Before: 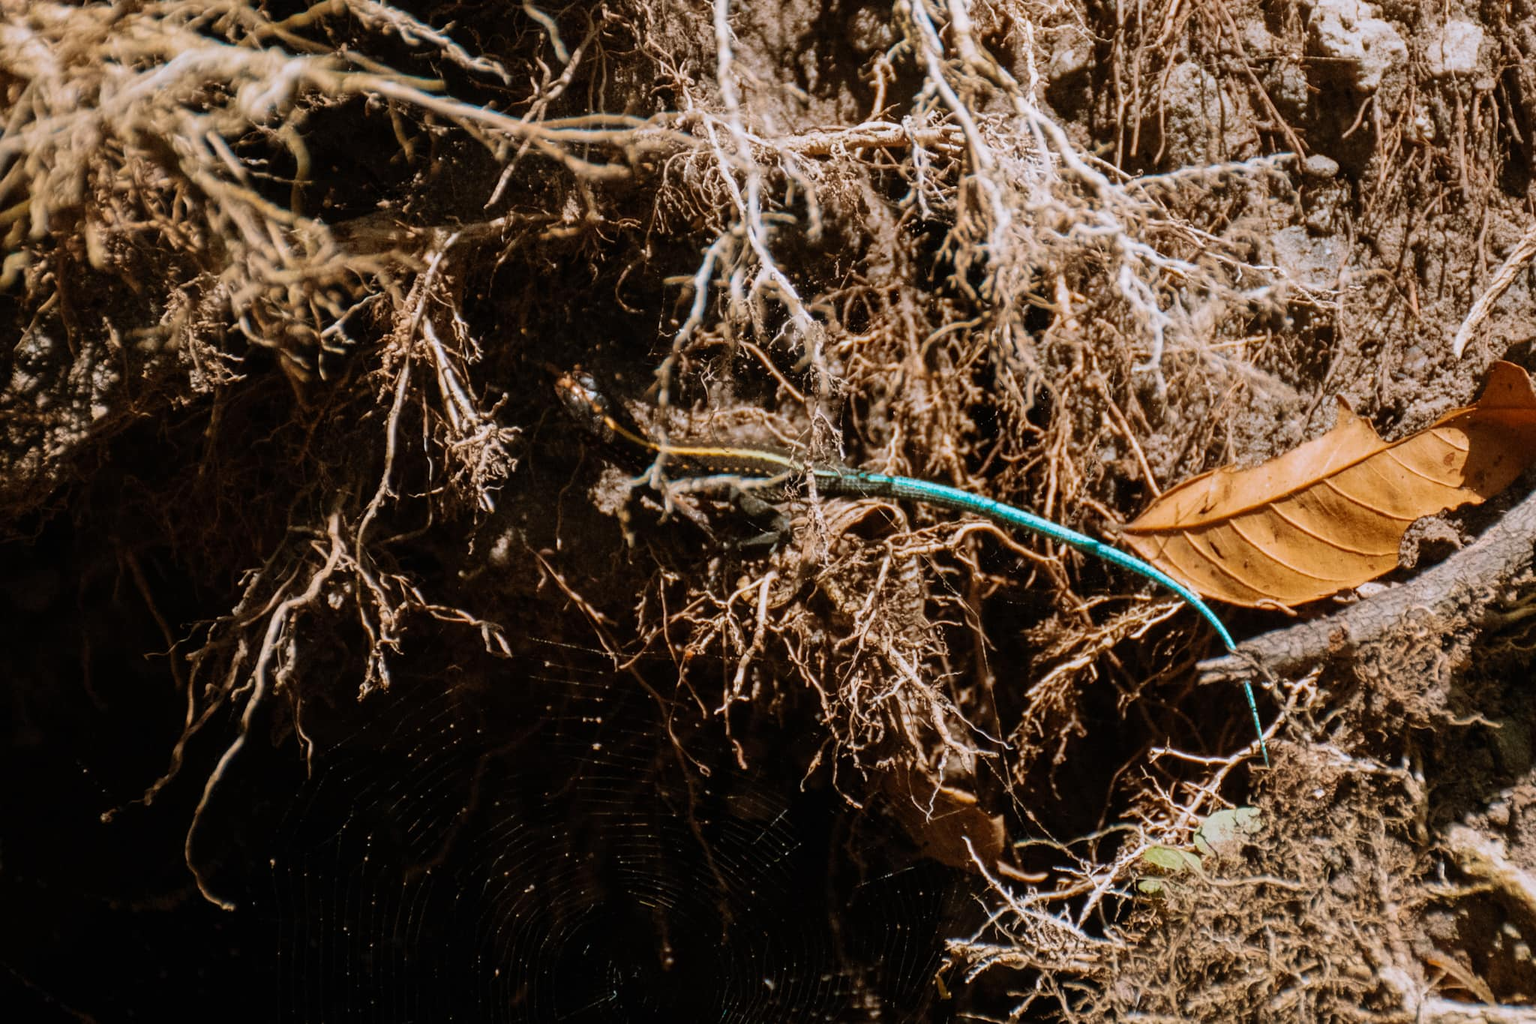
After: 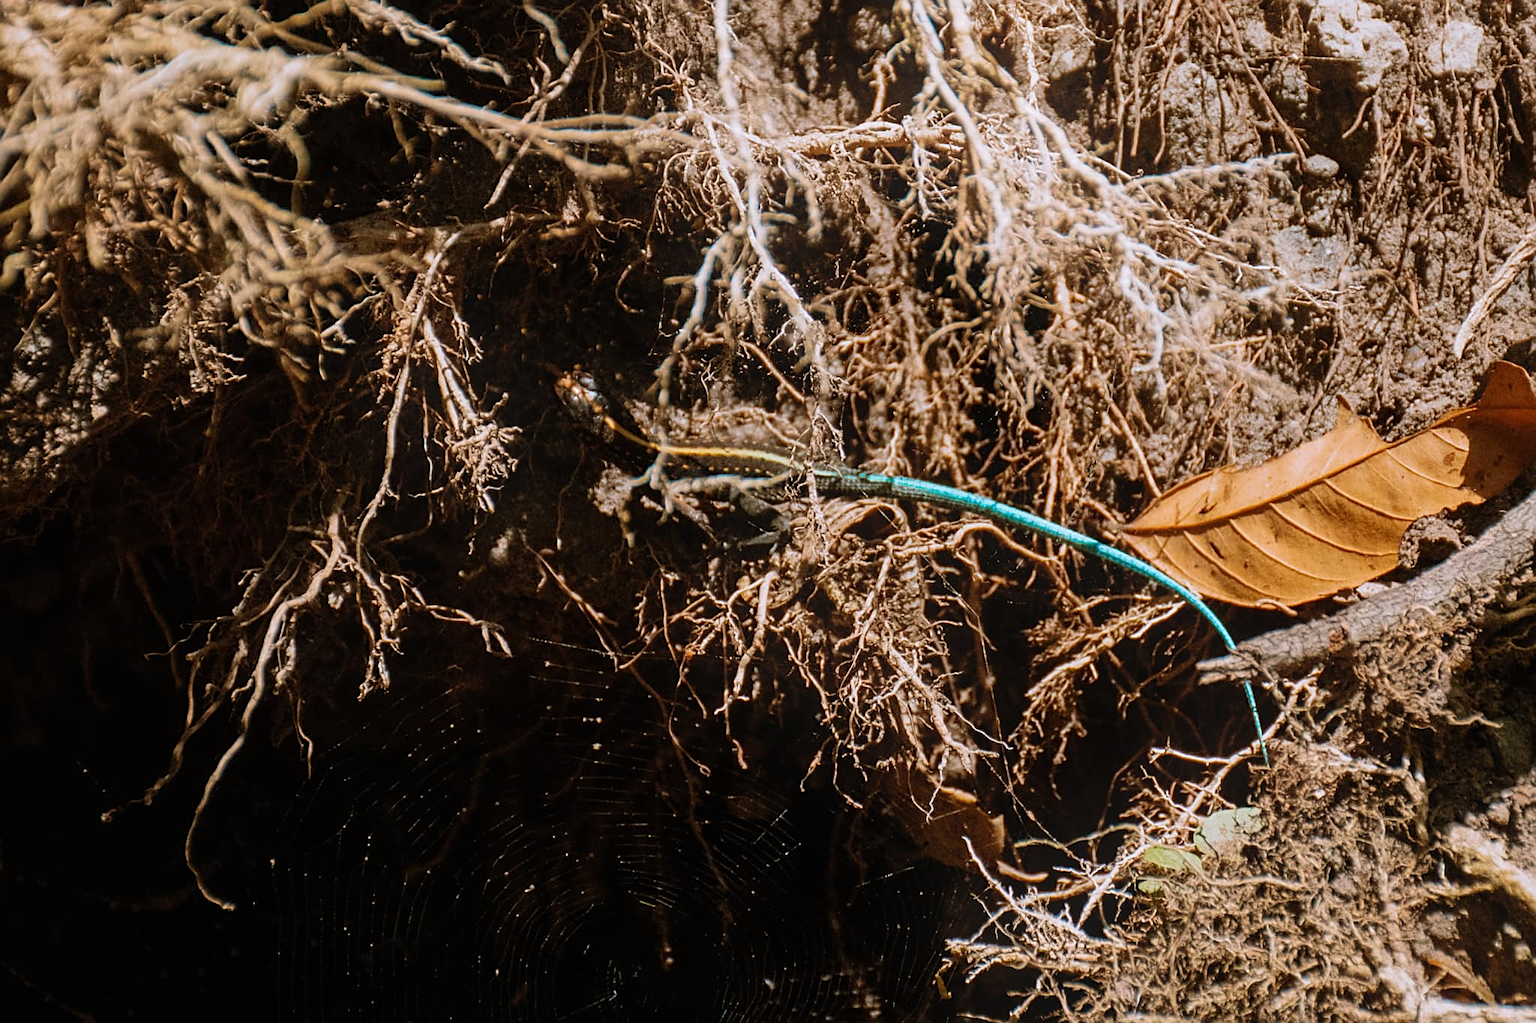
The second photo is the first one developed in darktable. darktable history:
sharpen: on, module defaults
bloom: size 16%, threshold 98%, strength 20%
color zones: curves: ch0 [(0, 0.5) (0.143, 0.5) (0.286, 0.5) (0.429, 0.5) (0.571, 0.5) (0.714, 0.476) (0.857, 0.5) (1, 0.5)]; ch2 [(0, 0.5) (0.143, 0.5) (0.286, 0.5) (0.429, 0.5) (0.571, 0.5) (0.714, 0.487) (0.857, 0.5) (1, 0.5)]
